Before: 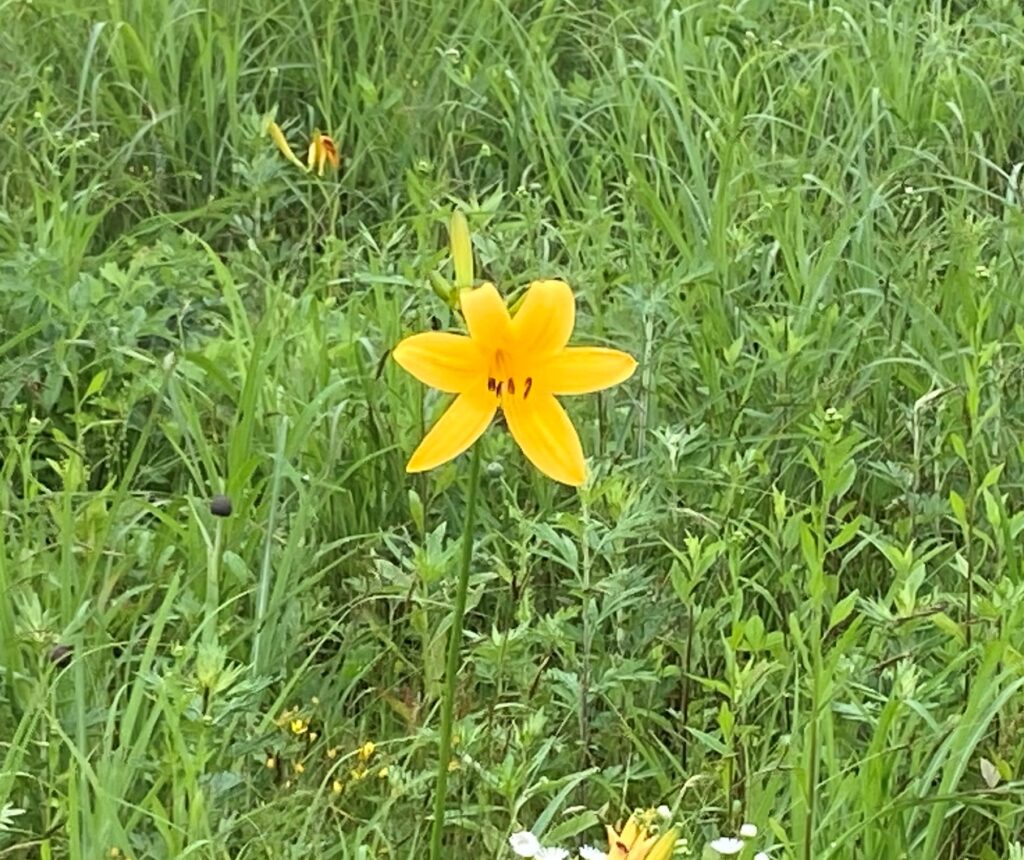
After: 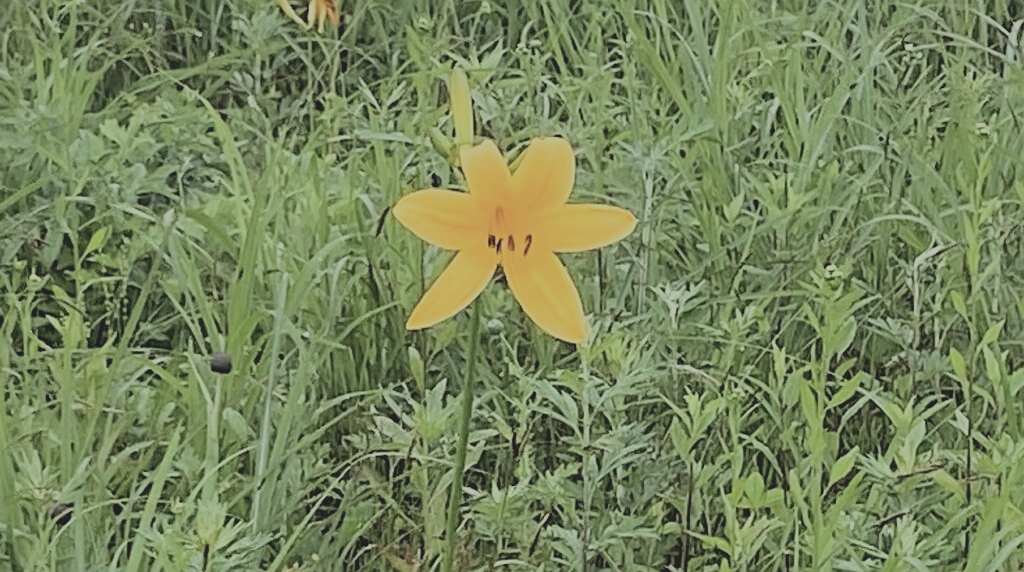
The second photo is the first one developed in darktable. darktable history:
contrast brightness saturation: contrast -0.26, saturation -0.43
shadows and highlights: shadows -20, white point adjustment -2, highlights -35
filmic rgb: black relative exposure -5 EV, hardness 2.88, contrast 1.3, highlights saturation mix -10%
crop: top 16.727%, bottom 16.727%
sharpen: on, module defaults
